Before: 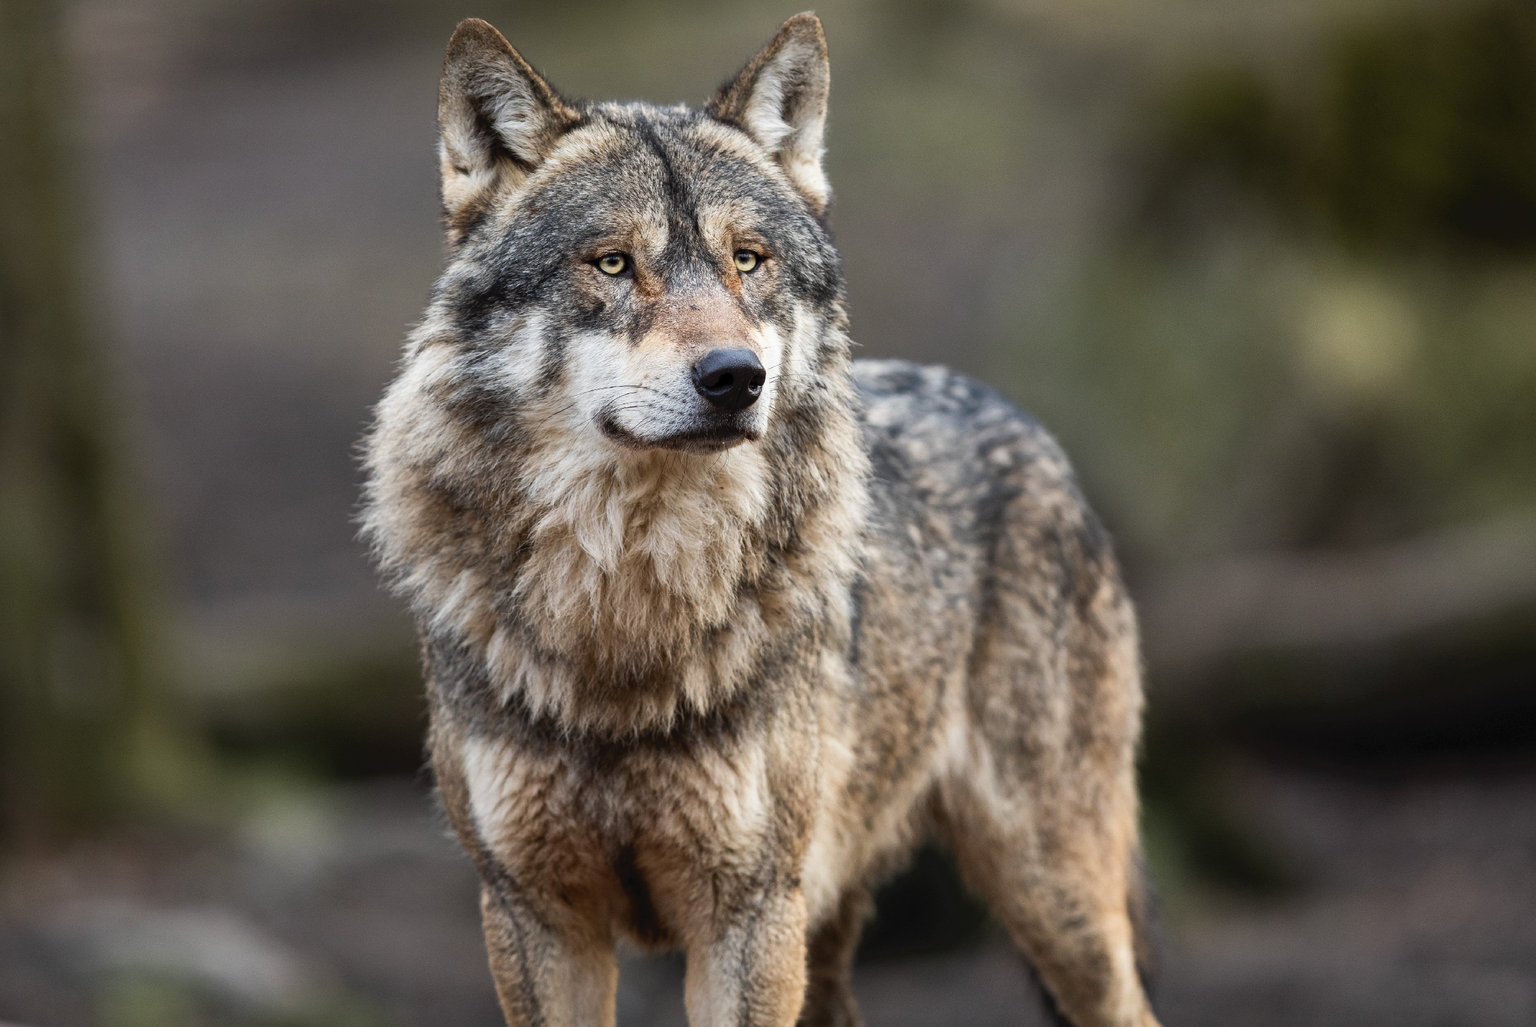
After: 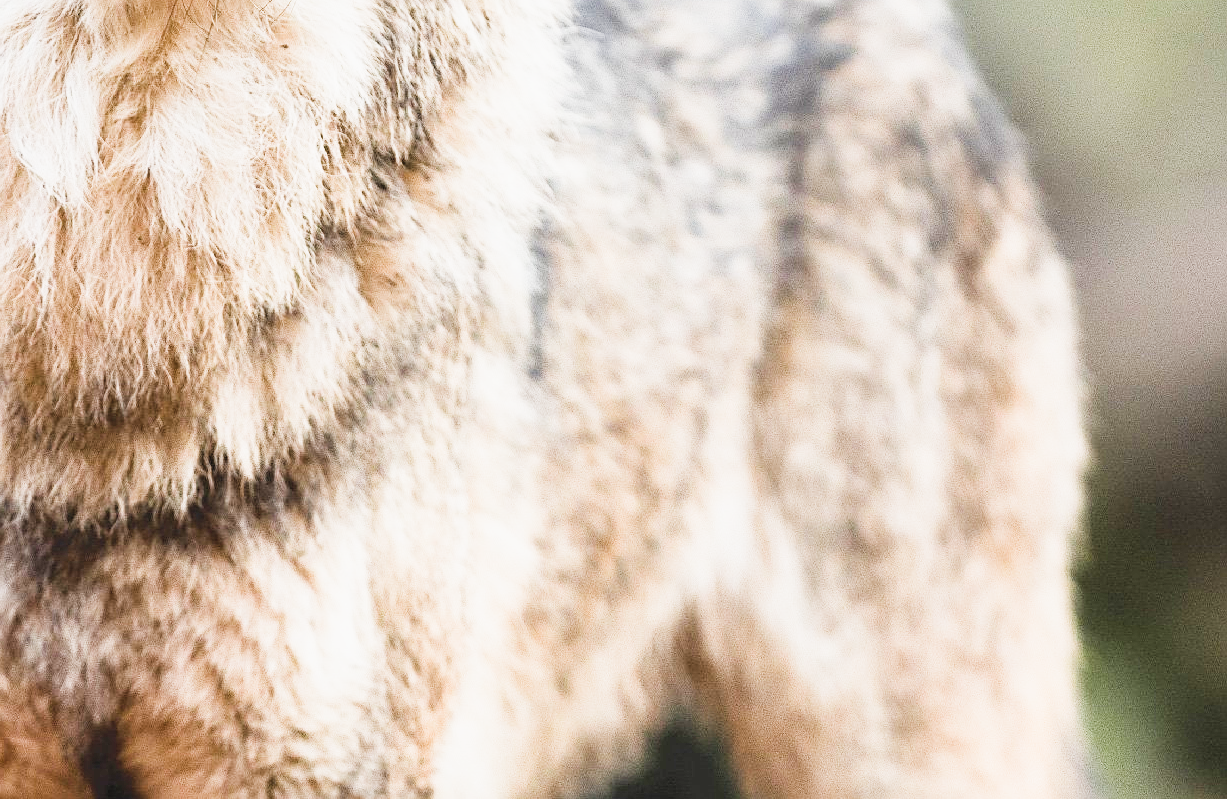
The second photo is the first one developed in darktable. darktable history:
sharpen: on, module defaults
crop: left 37.221%, top 45.169%, right 20.63%, bottom 13.777%
sigmoid: on, module defaults
exposure: exposure 2.003 EV, compensate highlight preservation false
contrast brightness saturation: brightness 0.13
